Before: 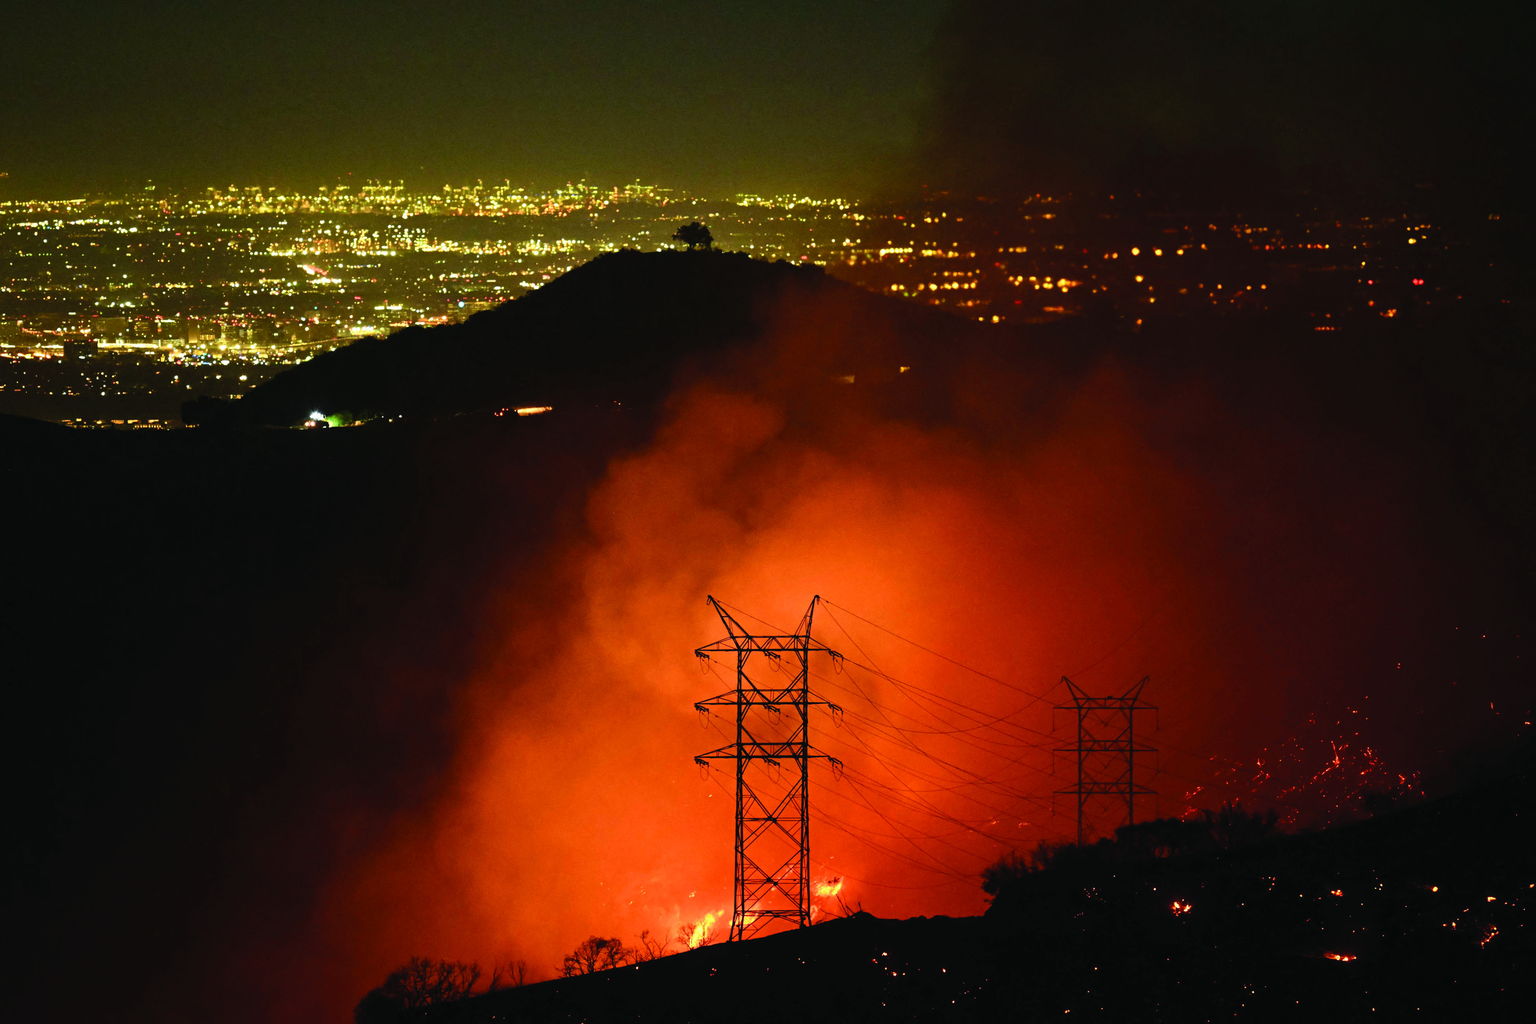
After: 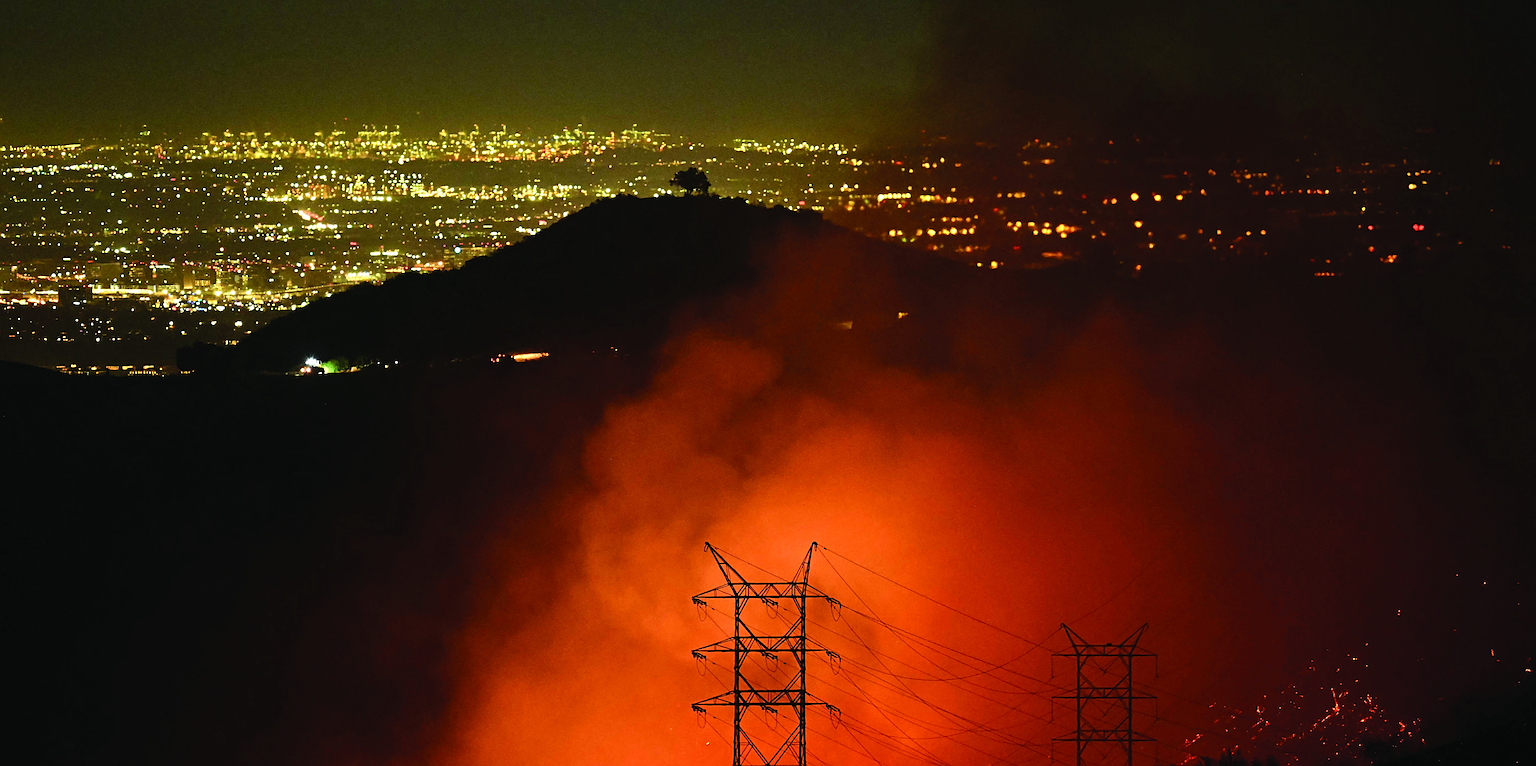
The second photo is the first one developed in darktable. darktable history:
sharpen: on, module defaults
crop: left 0.391%, top 5.469%, bottom 19.923%
